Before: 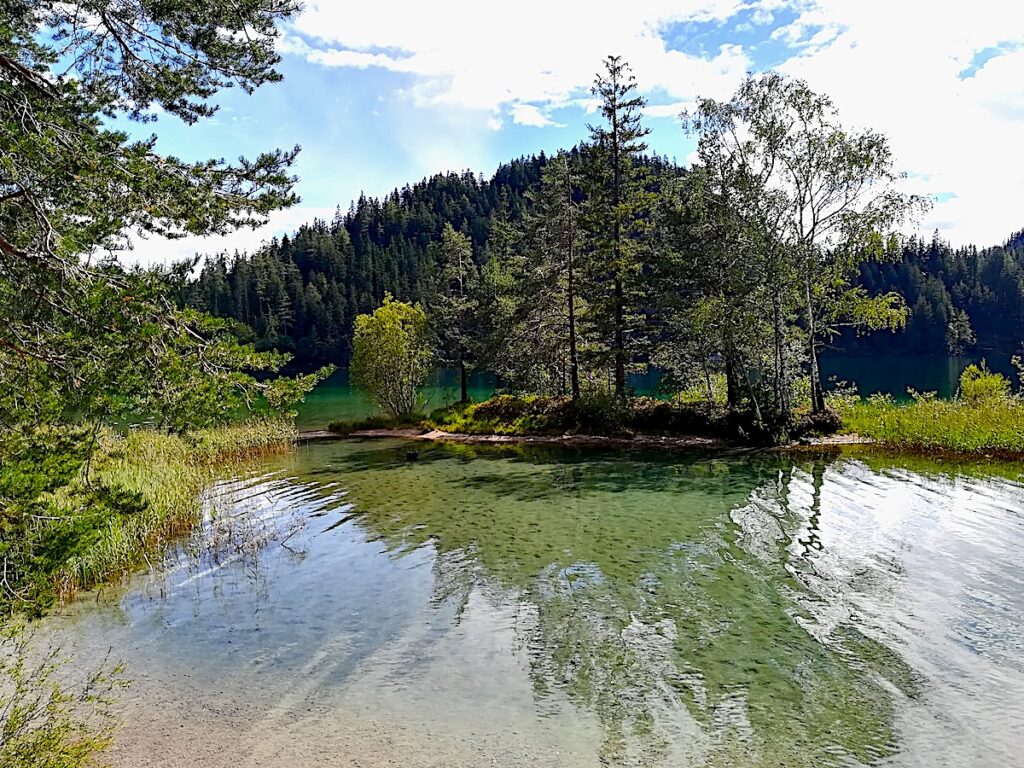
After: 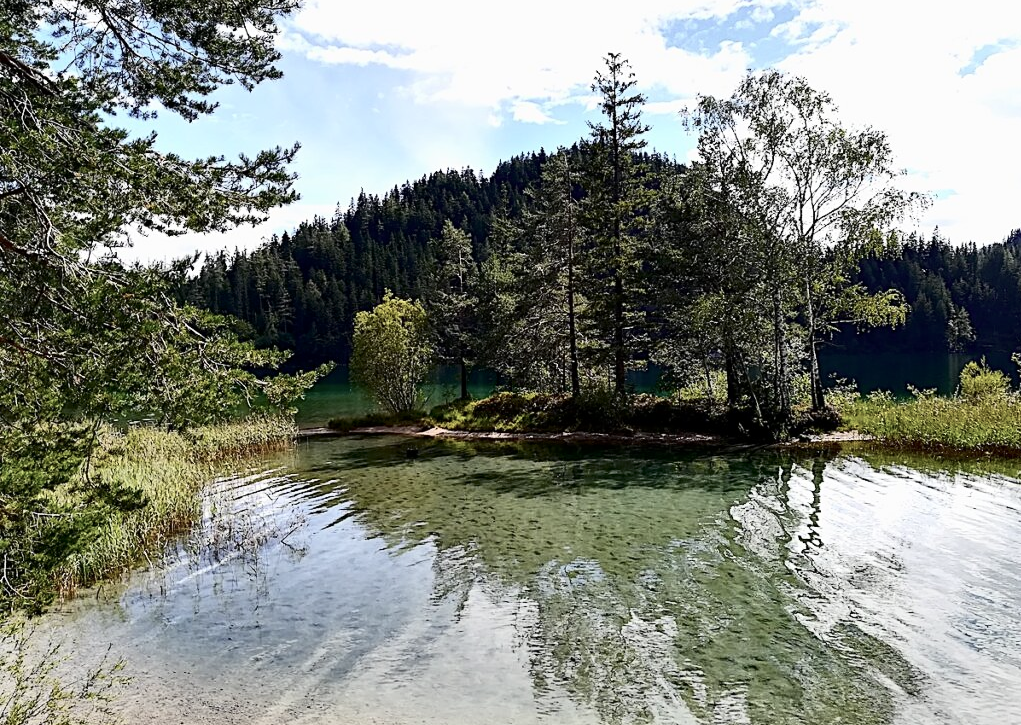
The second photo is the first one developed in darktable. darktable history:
contrast brightness saturation: contrast 0.249, saturation -0.307
crop: top 0.437%, right 0.261%, bottom 5.036%
